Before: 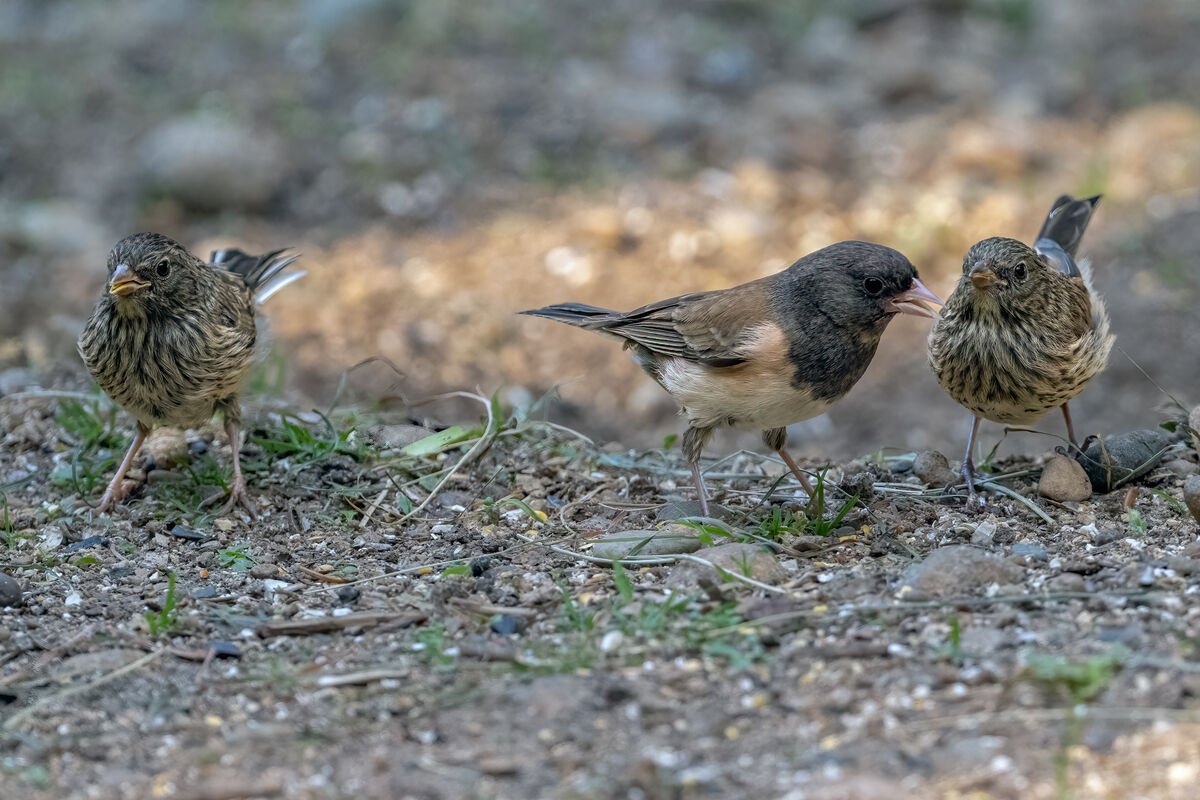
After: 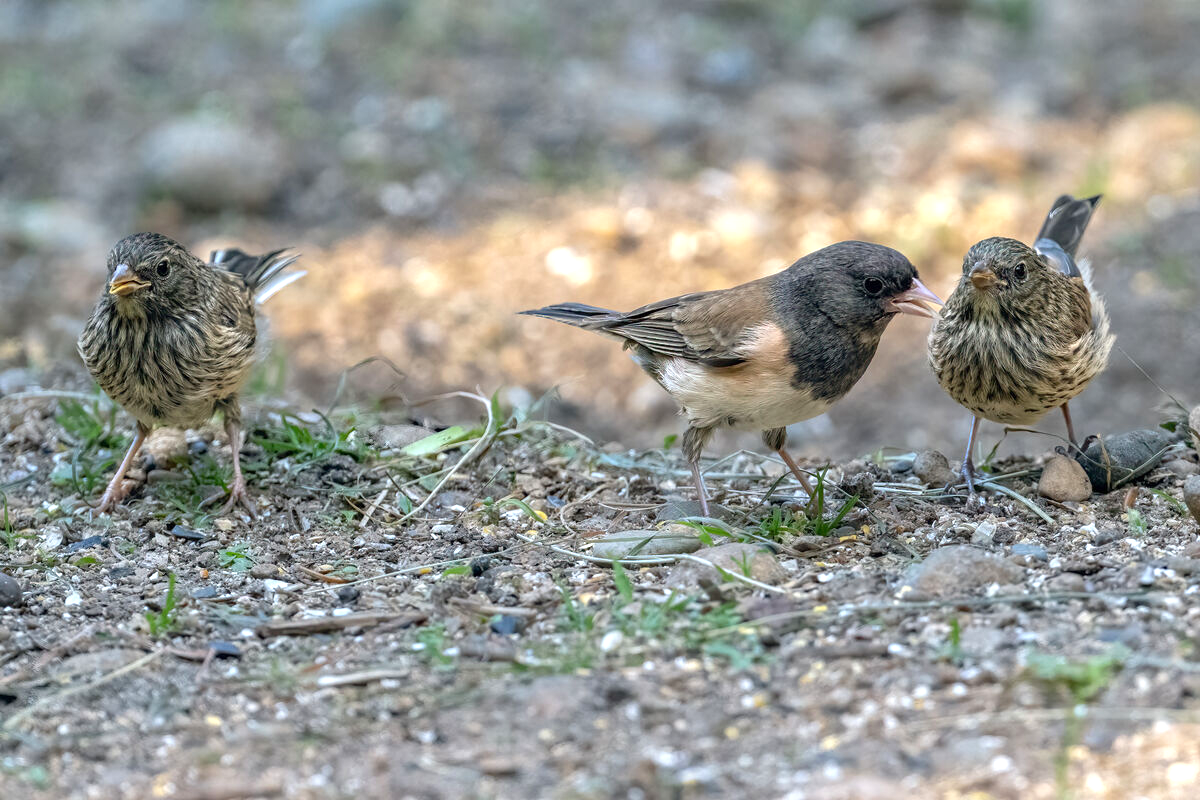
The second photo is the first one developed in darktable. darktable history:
exposure: exposure 0.637 EV, compensate highlight preservation false
